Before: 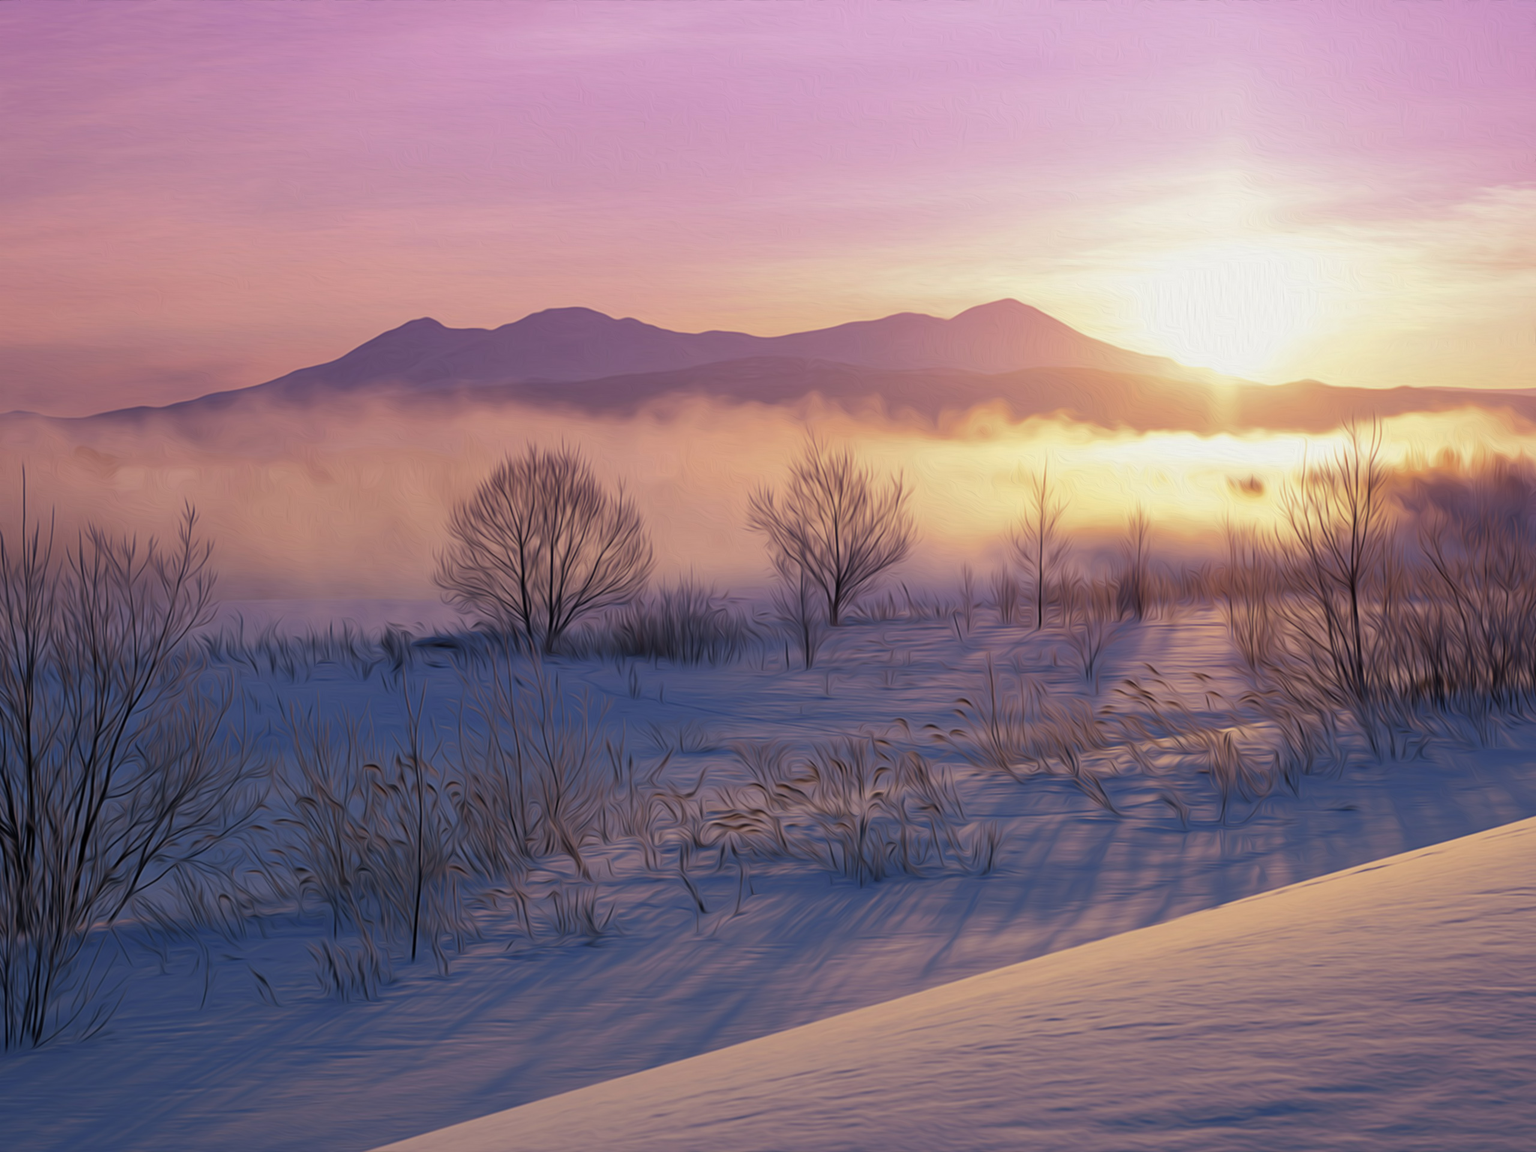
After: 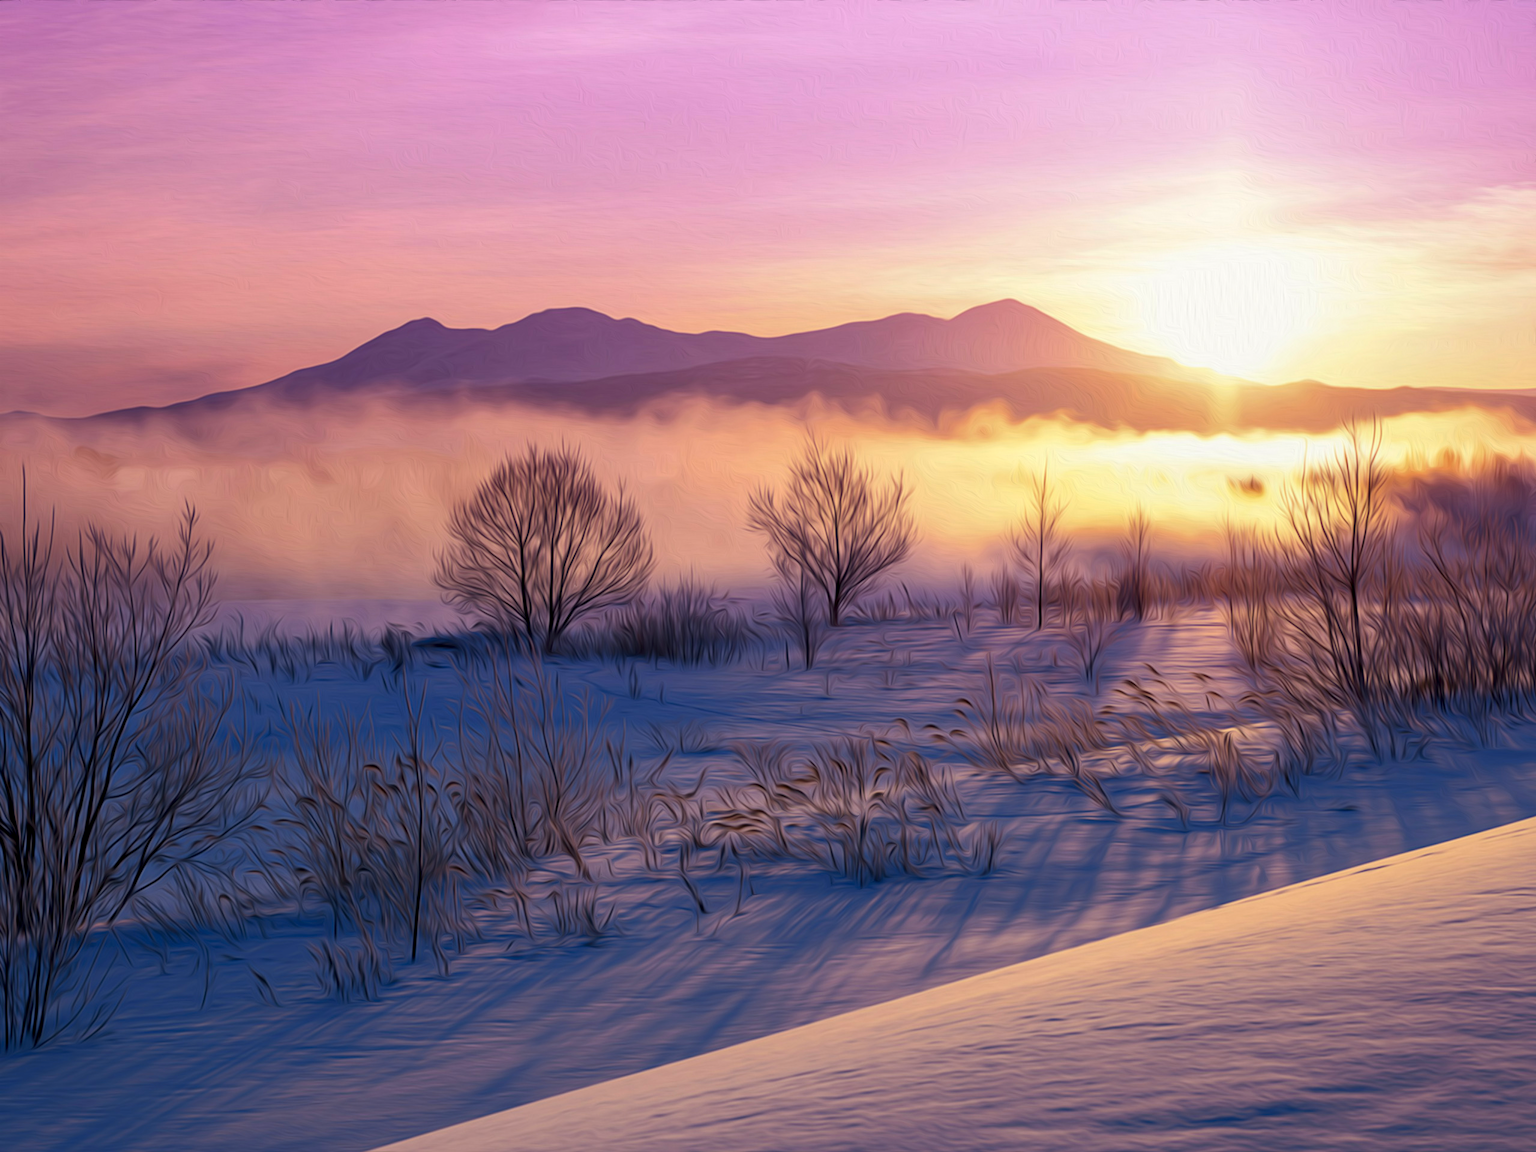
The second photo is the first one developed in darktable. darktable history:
local contrast: on, module defaults
contrast brightness saturation: contrast 0.159, saturation 0.334
